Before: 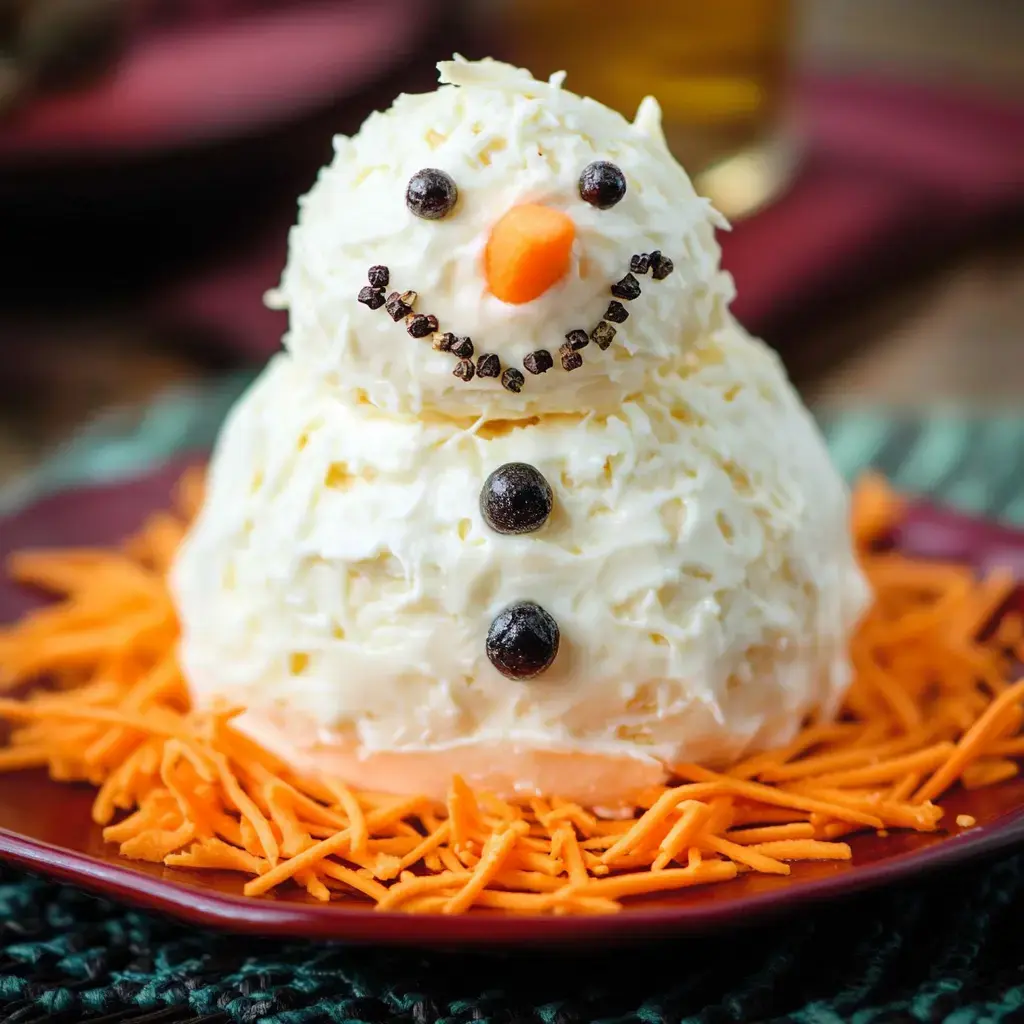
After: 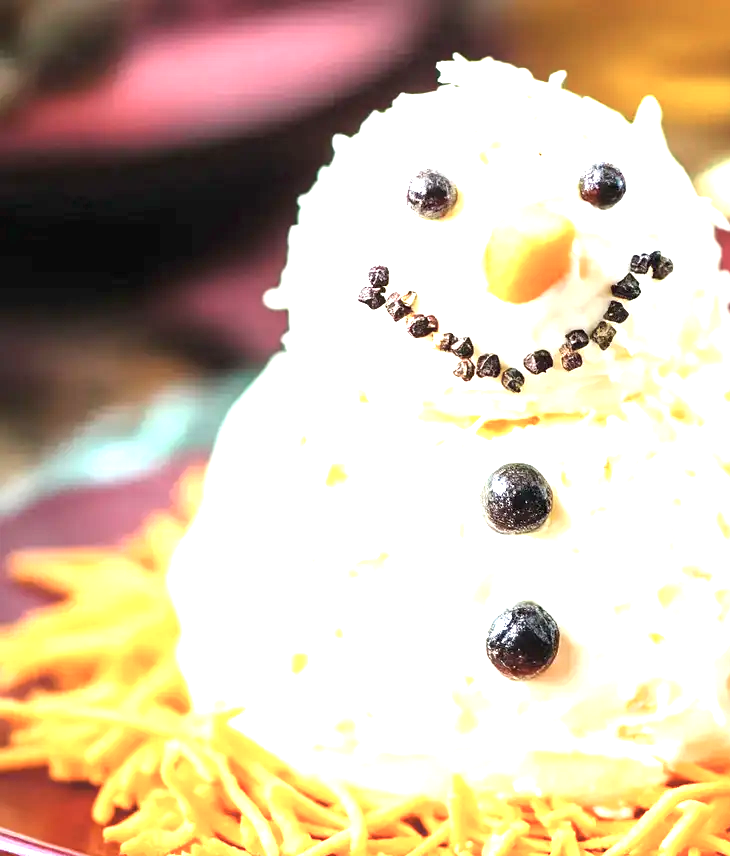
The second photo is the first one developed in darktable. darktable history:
crop: right 28.69%, bottom 16.345%
exposure: black level correction 0, exposure 1.893 EV, compensate highlight preservation false
color correction: highlights b* -0.034, saturation 0.818
